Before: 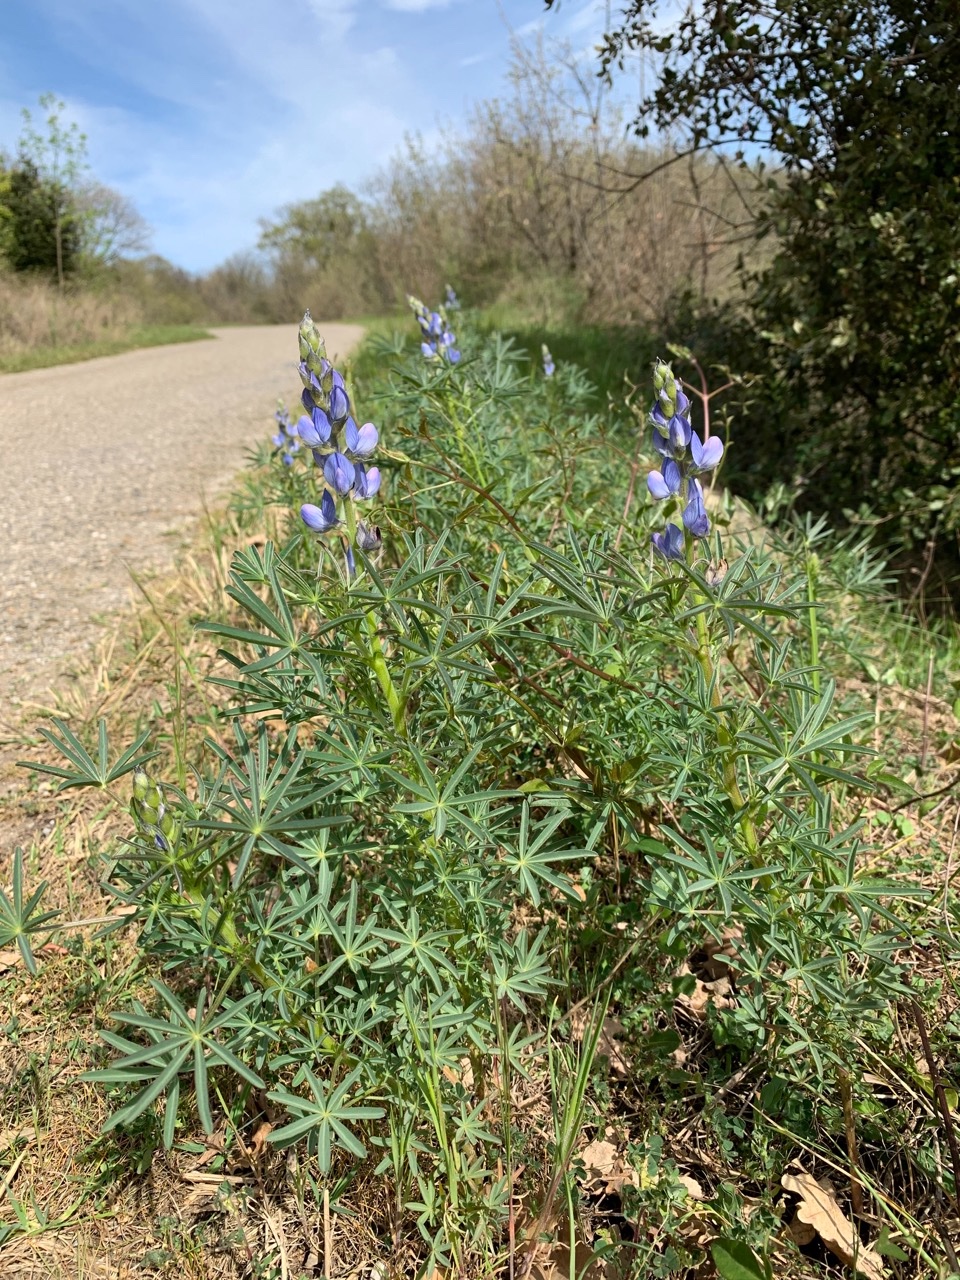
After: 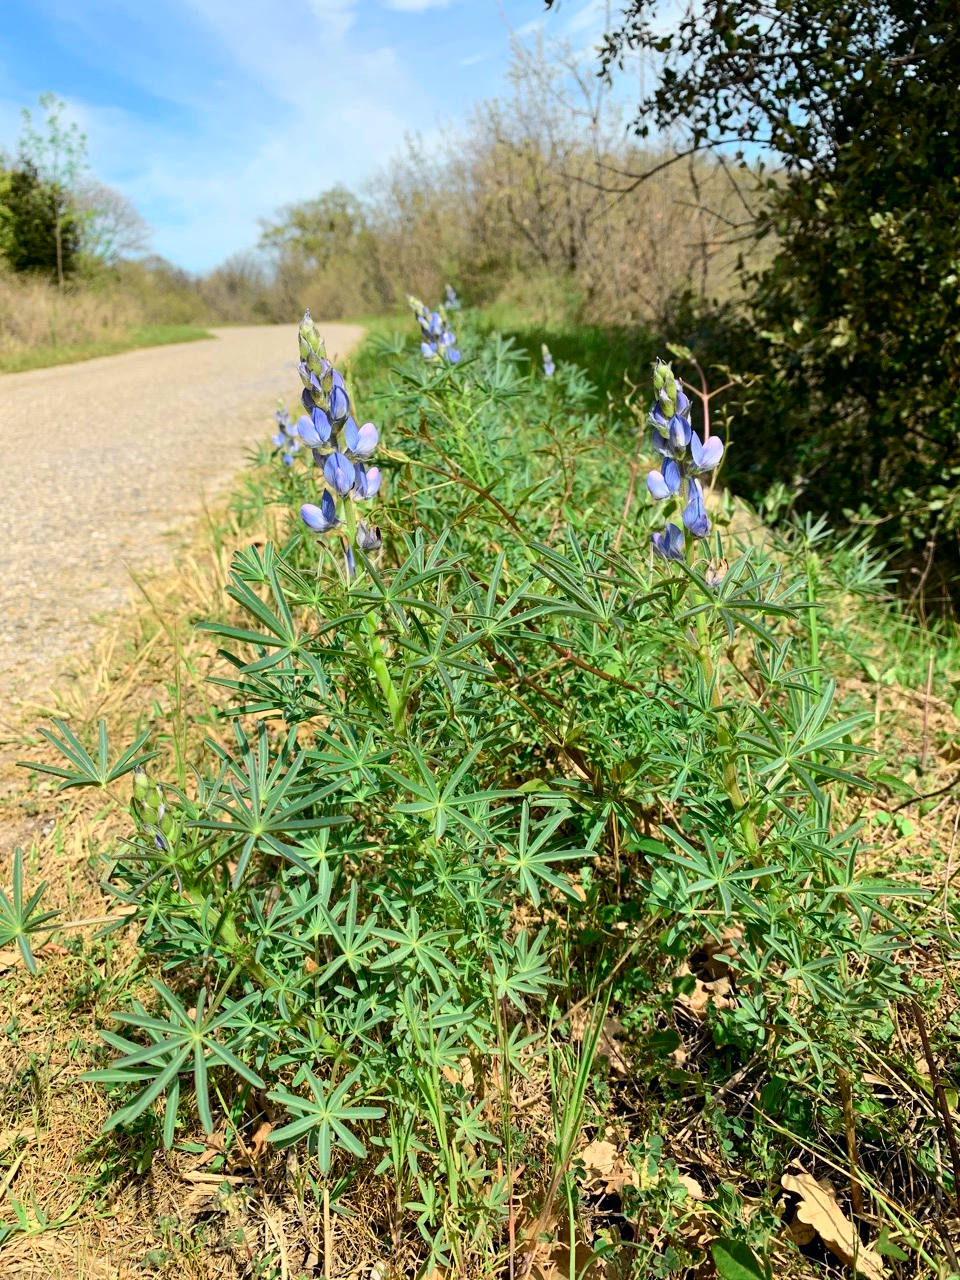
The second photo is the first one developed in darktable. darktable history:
tone curve: curves: ch0 [(0, 0) (0.035, 0.017) (0.131, 0.108) (0.279, 0.279) (0.476, 0.554) (0.617, 0.693) (0.704, 0.77) (0.801, 0.854) (0.895, 0.927) (1, 0.976)]; ch1 [(0, 0) (0.318, 0.278) (0.444, 0.427) (0.493, 0.488) (0.508, 0.502) (0.534, 0.526) (0.562, 0.555) (0.645, 0.648) (0.746, 0.764) (1, 1)]; ch2 [(0, 0) (0.316, 0.292) (0.381, 0.37) (0.423, 0.448) (0.476, 0.482) (0.502, 0.495) (0.522, 0.518) (0.533, 0.532) (0.593, 0.622) (0.634, 0.663) (0.7, 0.7) (0.861, 0.808) (1, 0.951)], color space Lab, independent channels, preserve colors none
